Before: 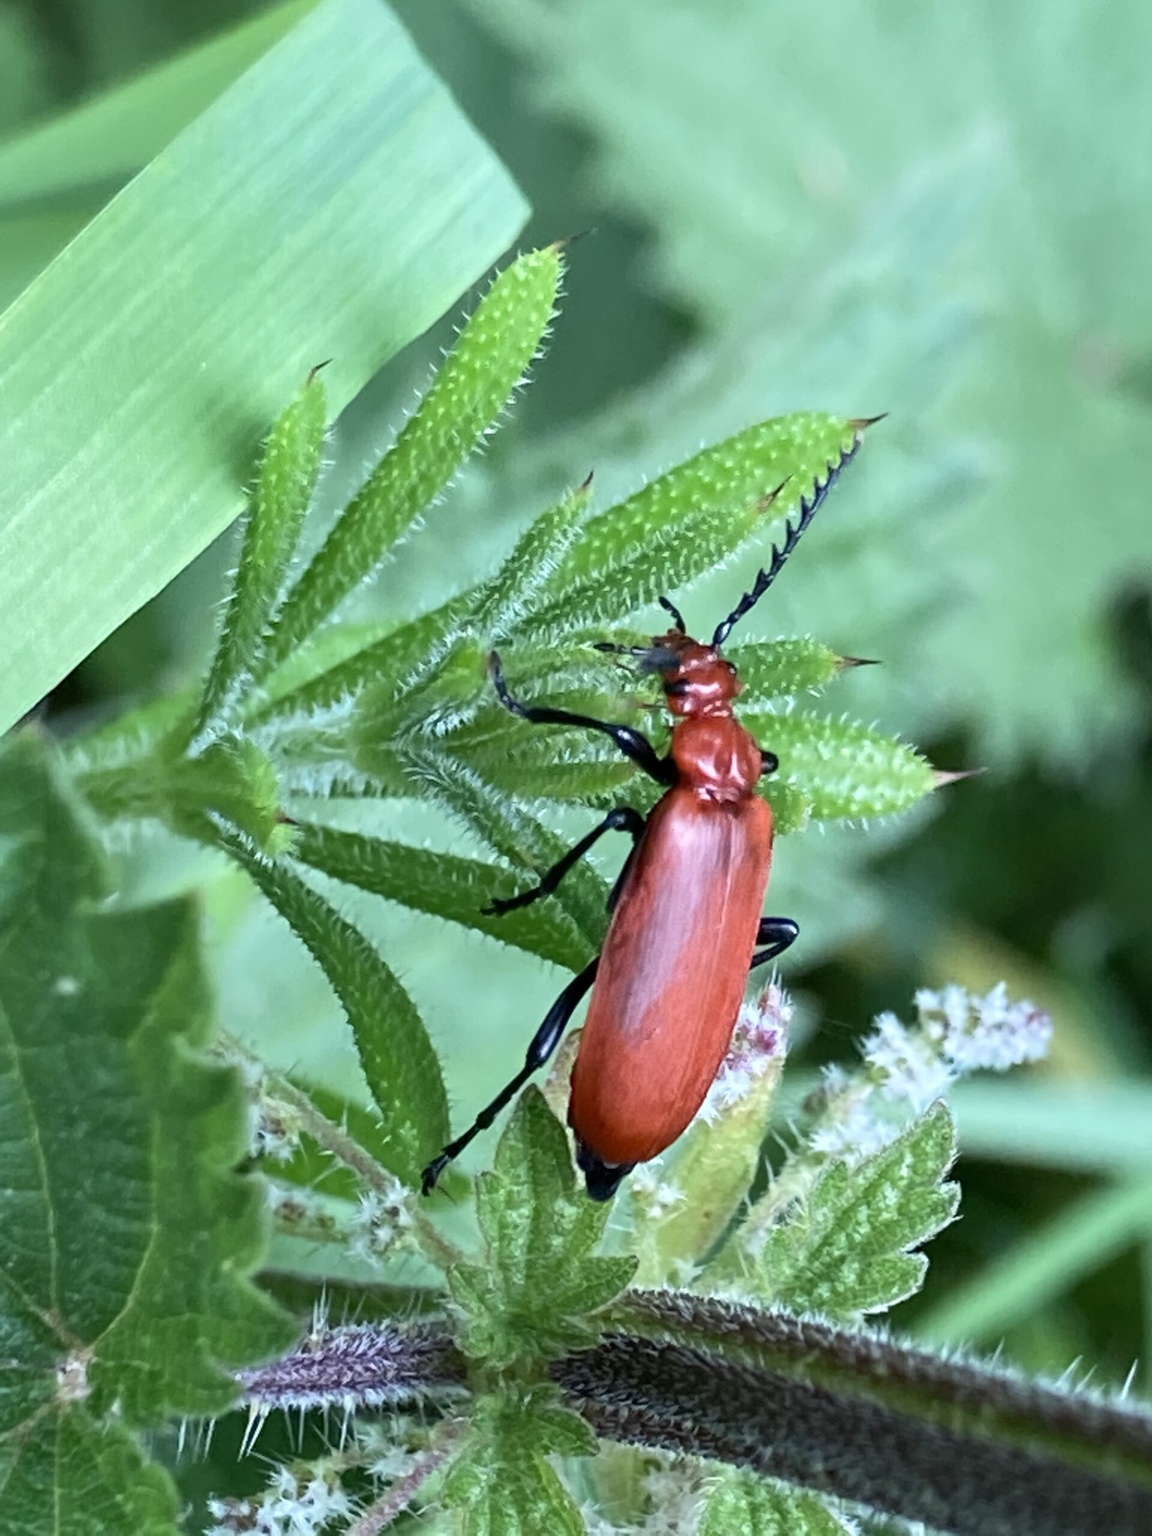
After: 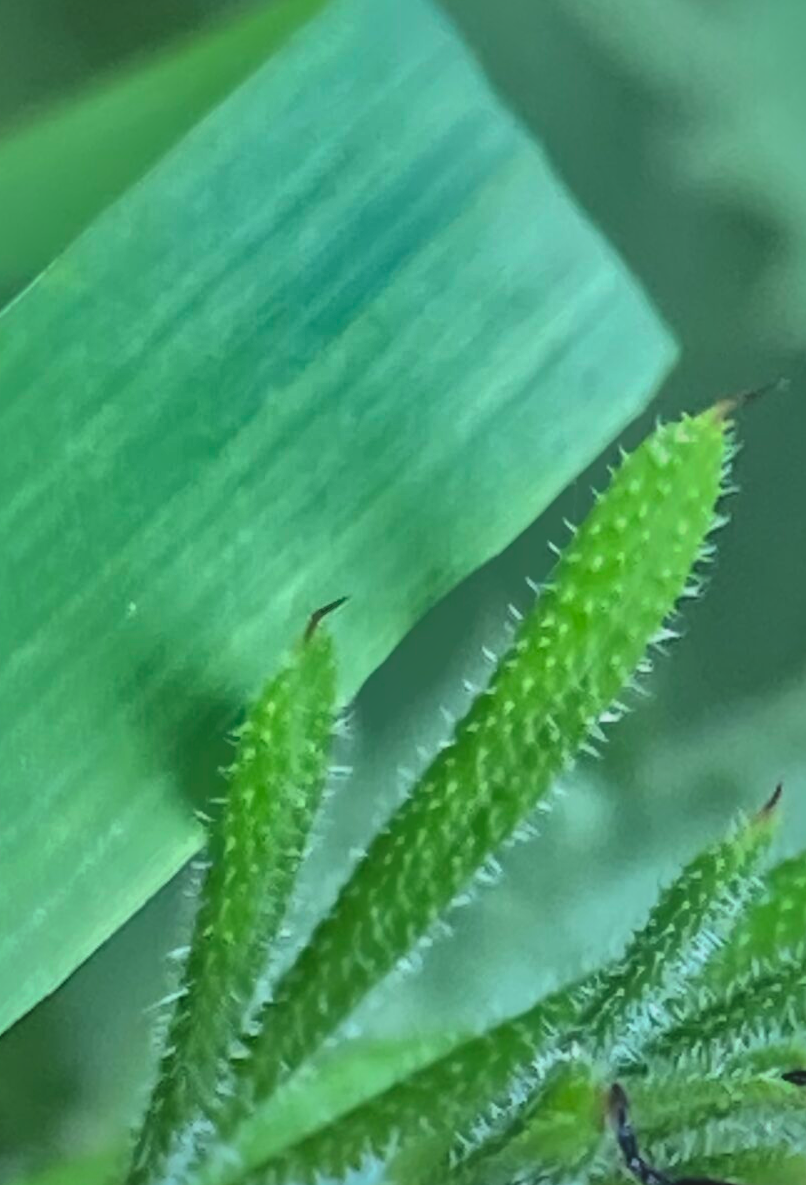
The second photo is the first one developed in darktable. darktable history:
local contrast: mode bilateral grid, contrast 20, coarseness 50, detail 120%, midtone range 0.2
exposure: black level correction -0.014, exposure -0.193 EV, compensate highlight preservation false
shadows and highlights: shadows -19.91, highlights -73.15
crop and rotate: left 10.817%, top 0.062%, right 47.194%, bottom 53.626%
color correction: highlights a* -0.182, highlights b* -0.124
